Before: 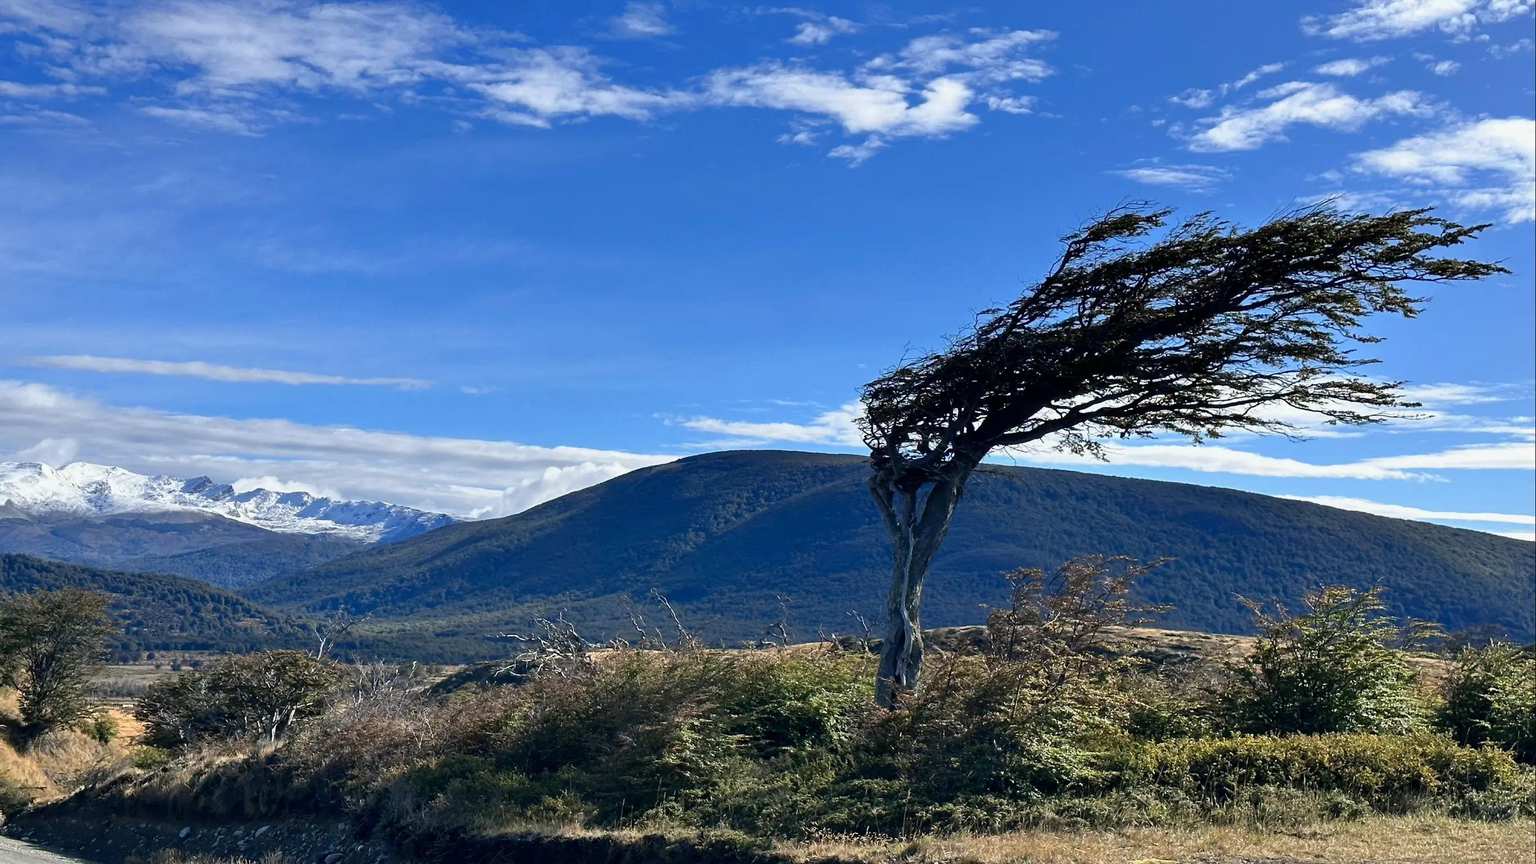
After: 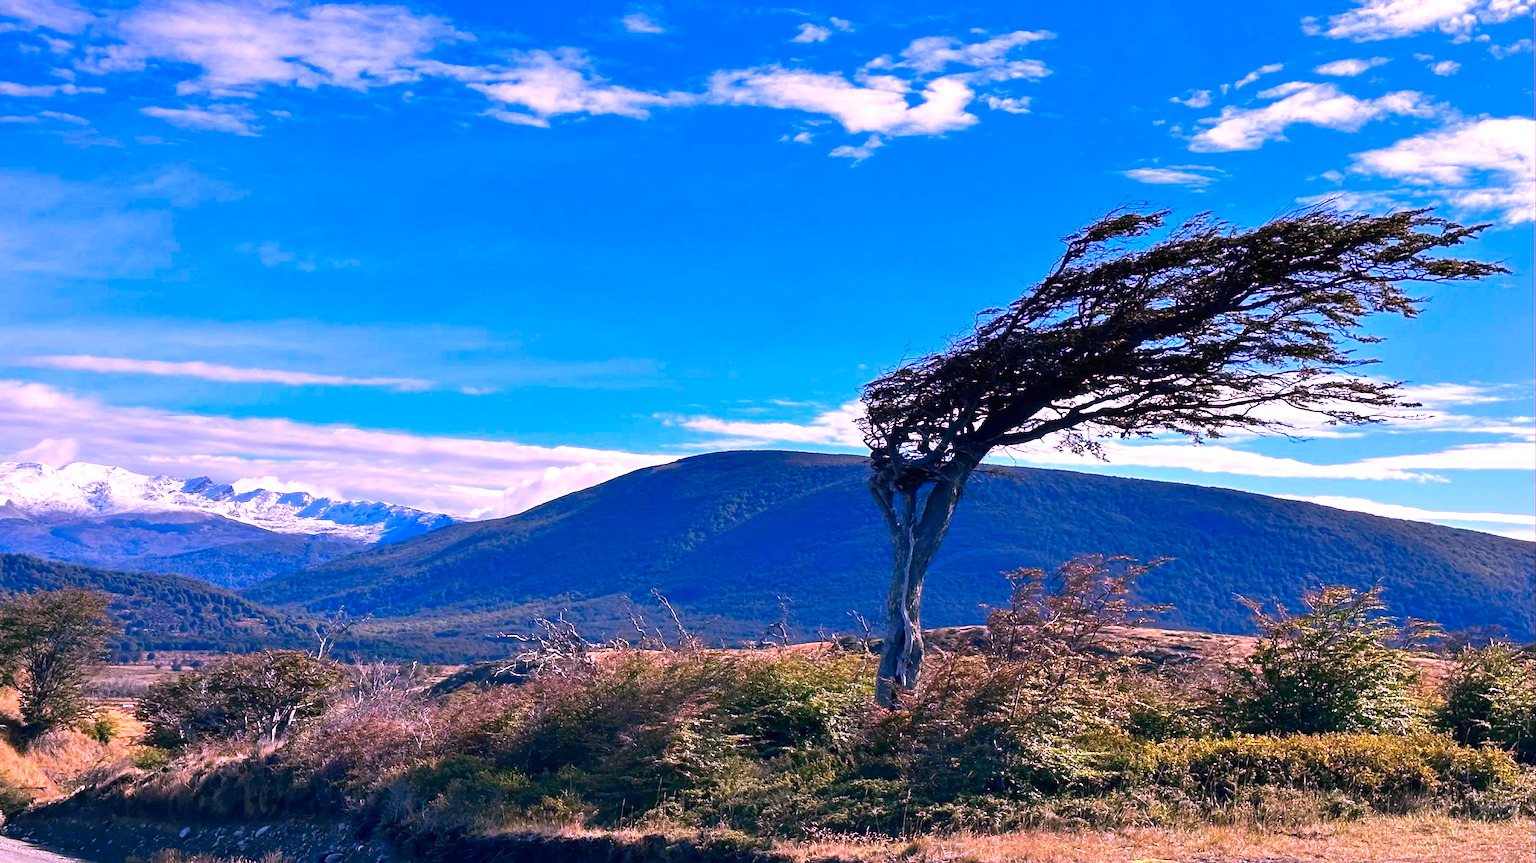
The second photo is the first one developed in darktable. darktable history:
exposure: black level correction 0, exposure 0.499 EV, compensate exposure bias true, compensate highlight preservation false
color correction: highlights a* 19.23, highlights b* -12.19, saturation 1.64
